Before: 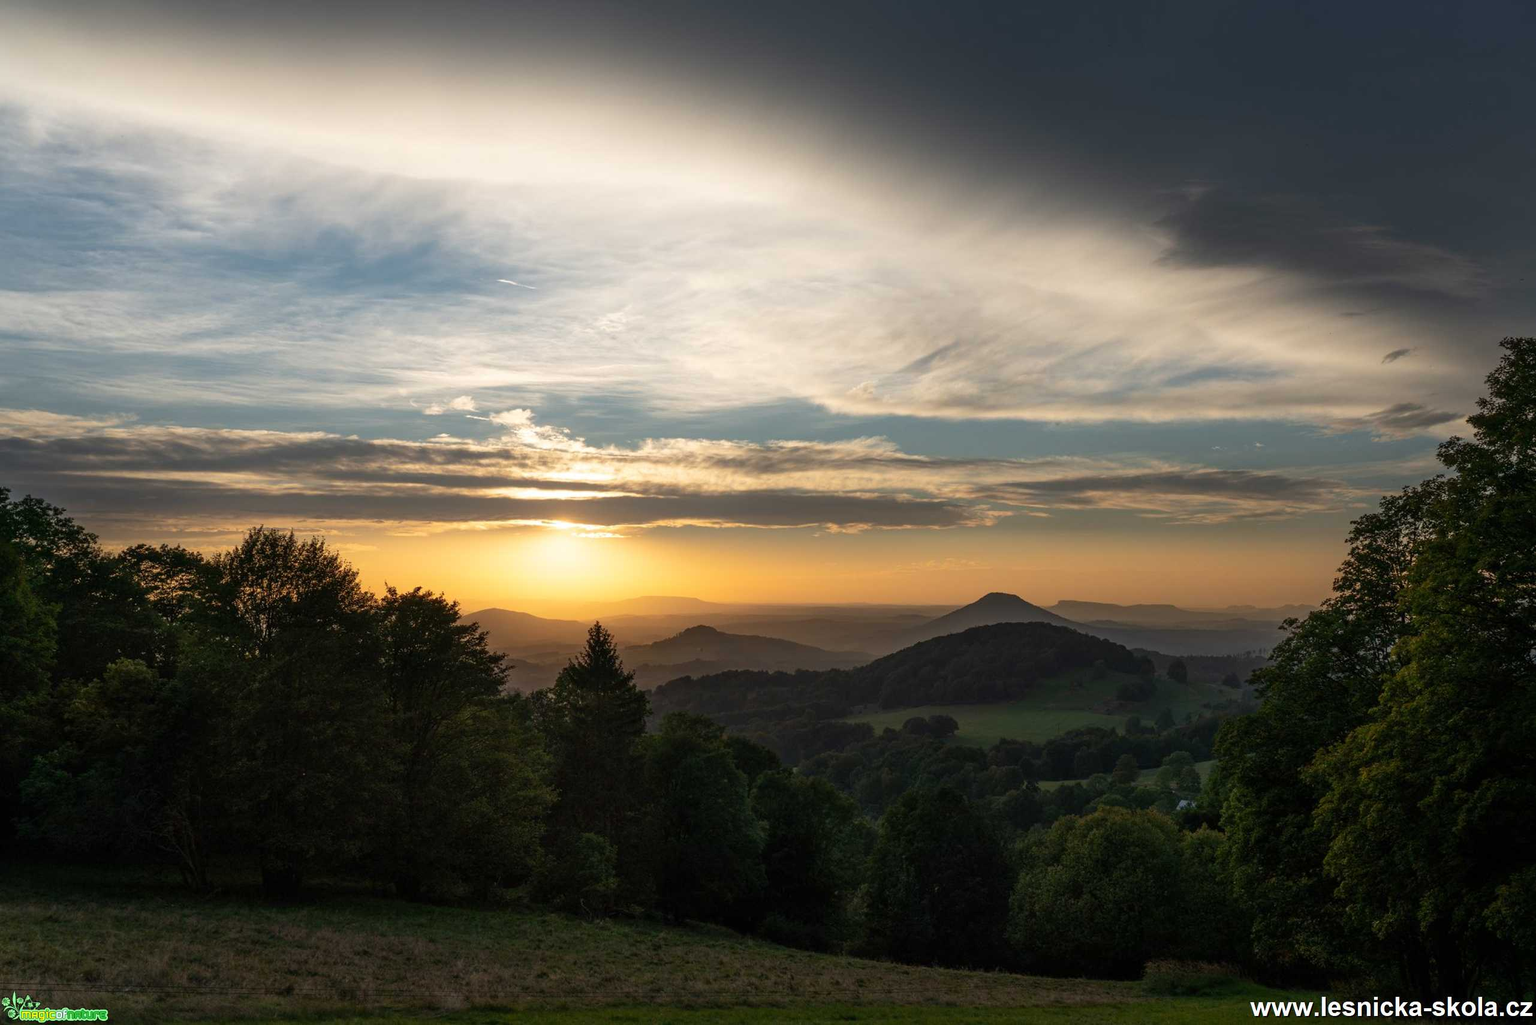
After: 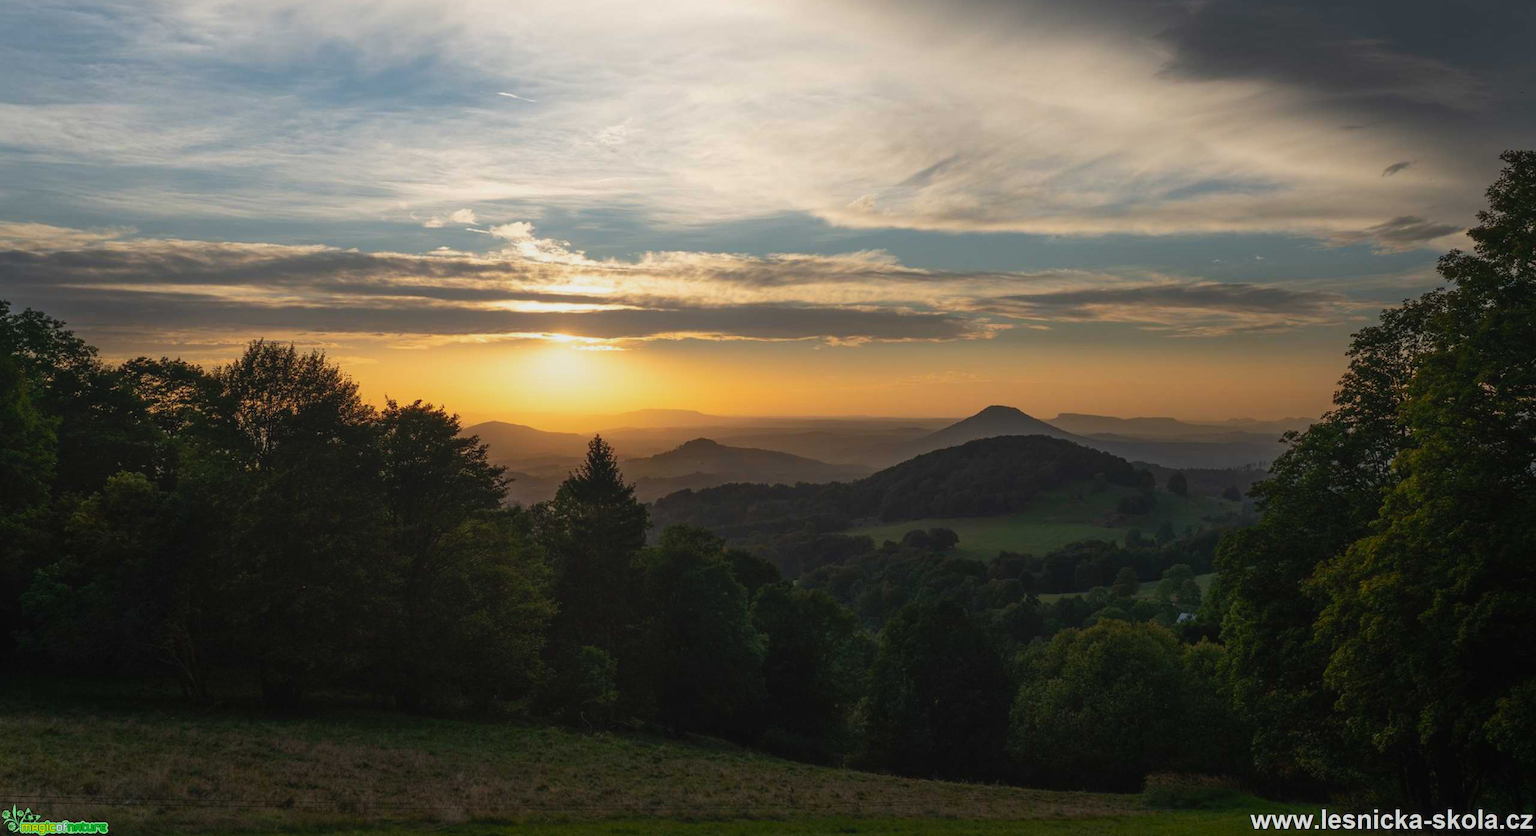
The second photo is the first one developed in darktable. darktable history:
crop and rotate: top 18.305%
local contrast: highlights 70%, shadows 66%, detail 83%, midtone range 0.319
